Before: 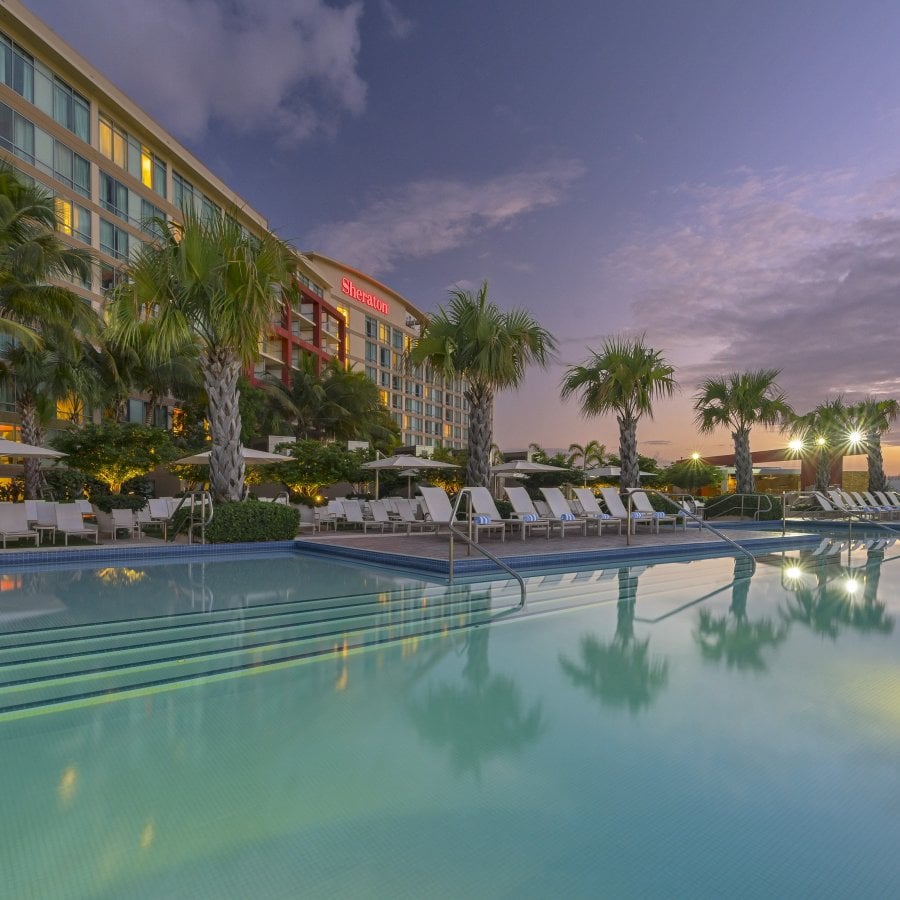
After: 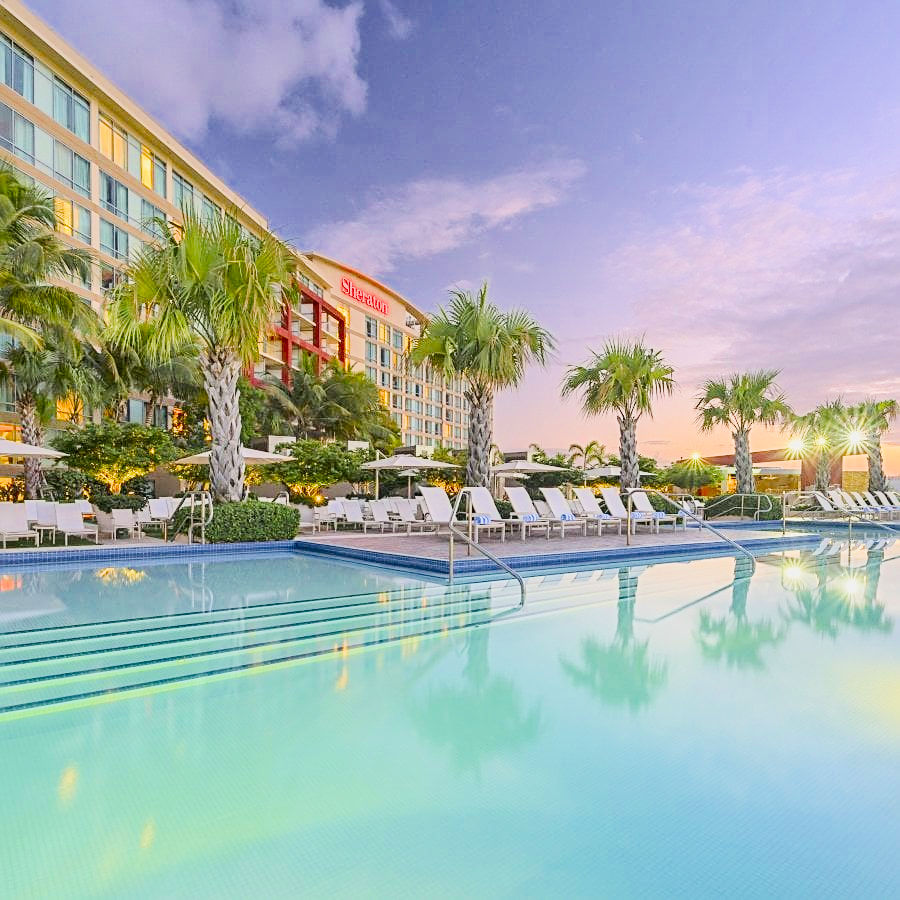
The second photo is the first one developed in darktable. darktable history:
filmic rgb: white relative exposure 8 EV, threshold 3 EV, hardness 2.44, latitude 10.07%, contrast 0.72, highlights saturation mix 10%, shadows ↔ highlights balance 1.38%, color science v4 (2020), enable highlight reconstruction true
exposure: black level correction 0, exposure 2 EV, compensate highlight preservation false
sharpen: on, module defaults
contrast brightness saturation: contrast 0.28
